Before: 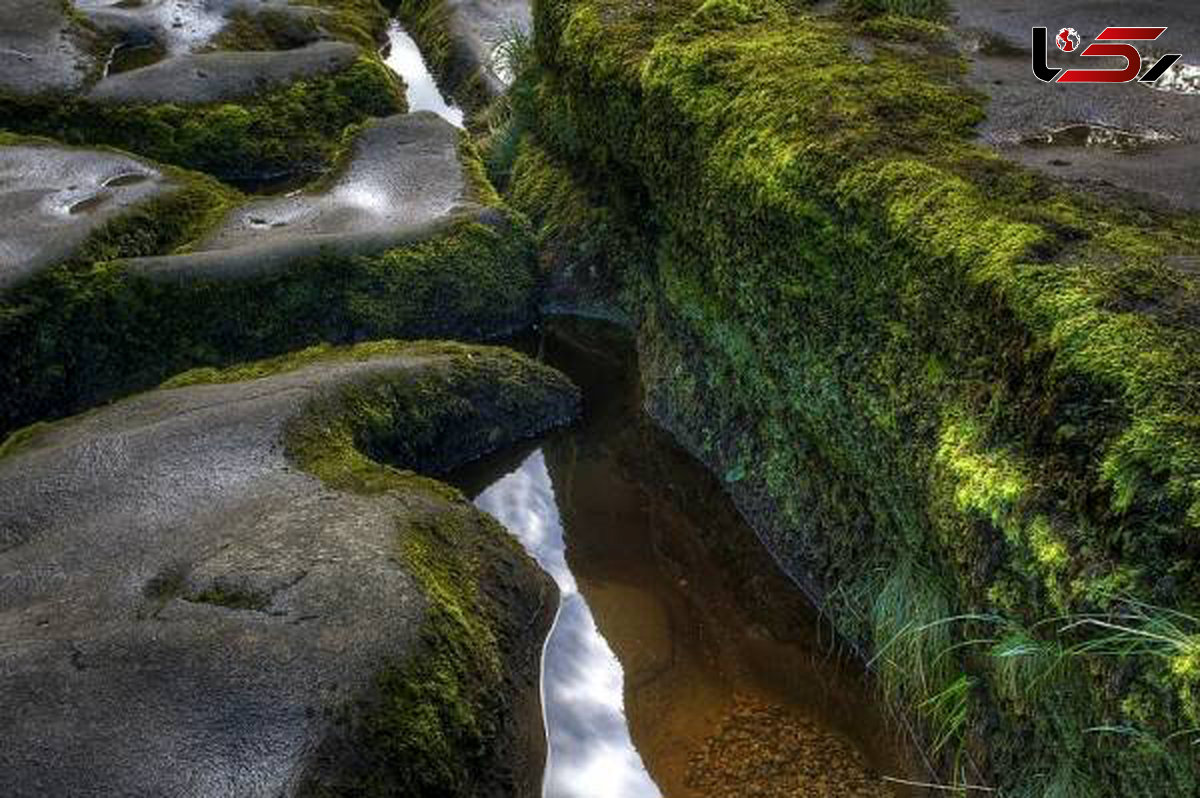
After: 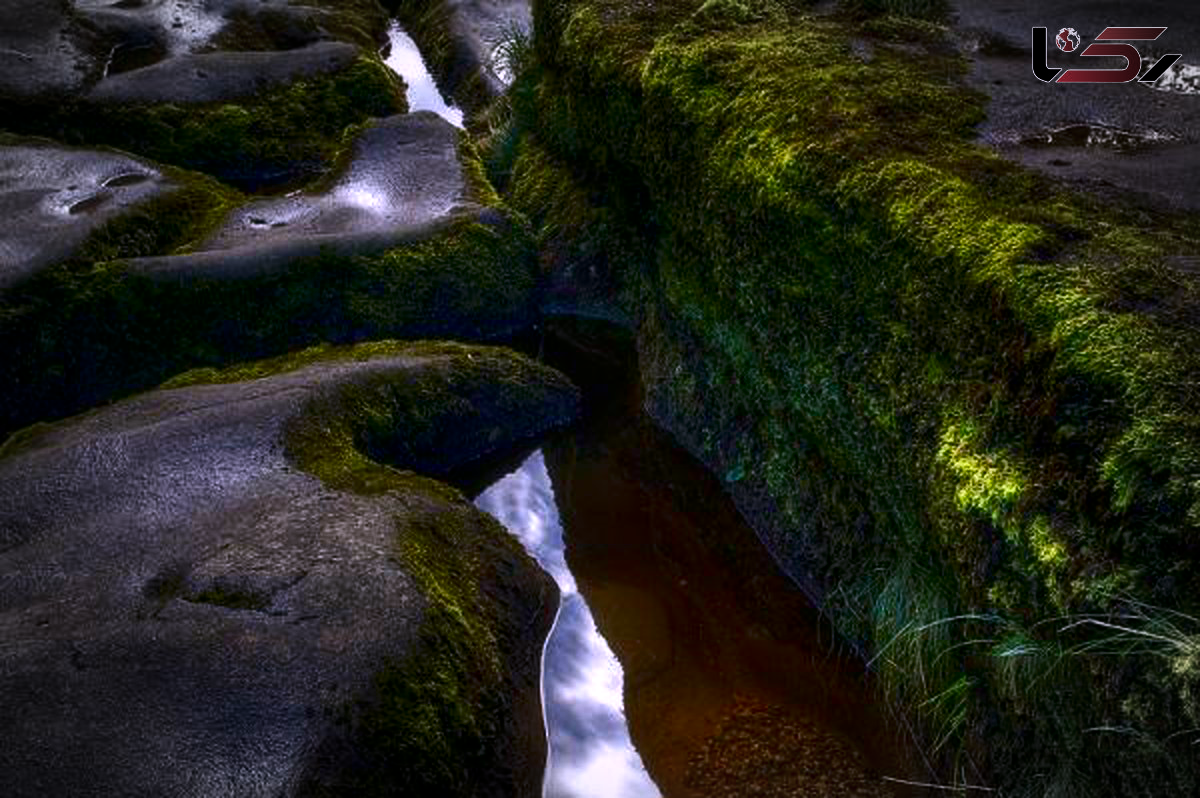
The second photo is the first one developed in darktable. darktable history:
vignetting: fall-off start 79.43%, saturation -0.649, width/height ratio 1.327, unbound false
contrast brightness saturation: contrast 0.1, brightness -0.26, saturation 0.14
white balance: red 1.042, blue 1.17
